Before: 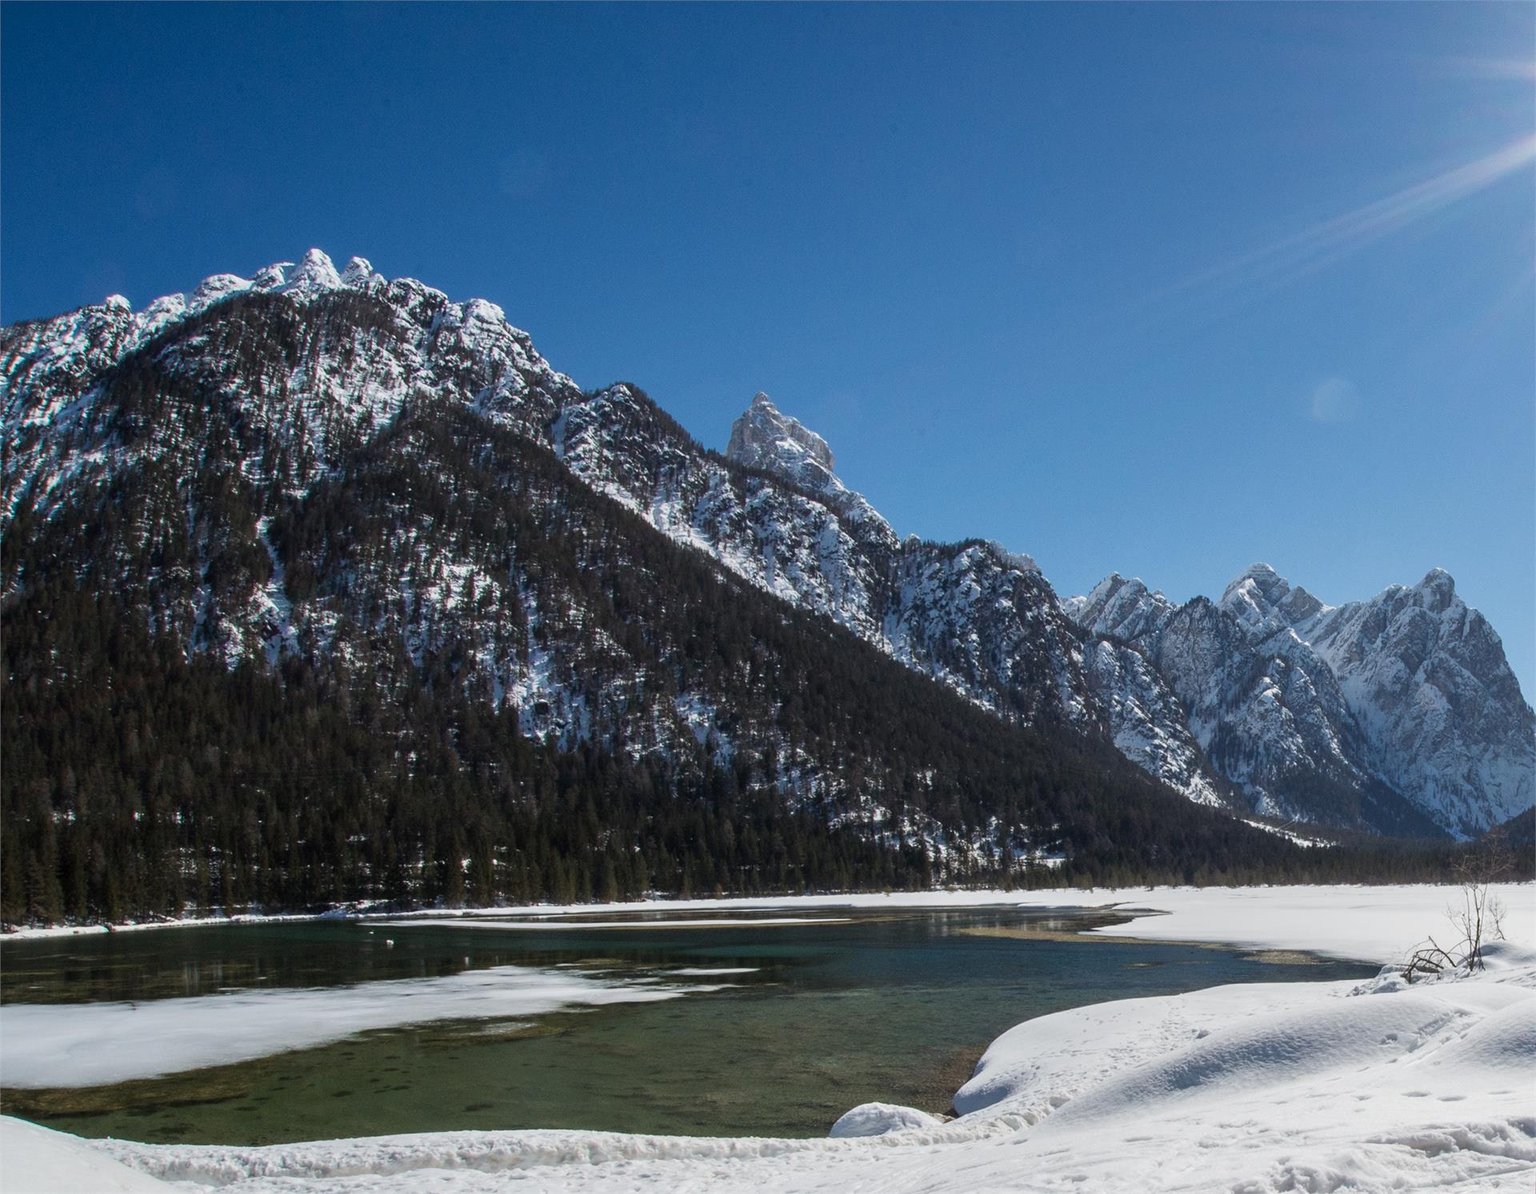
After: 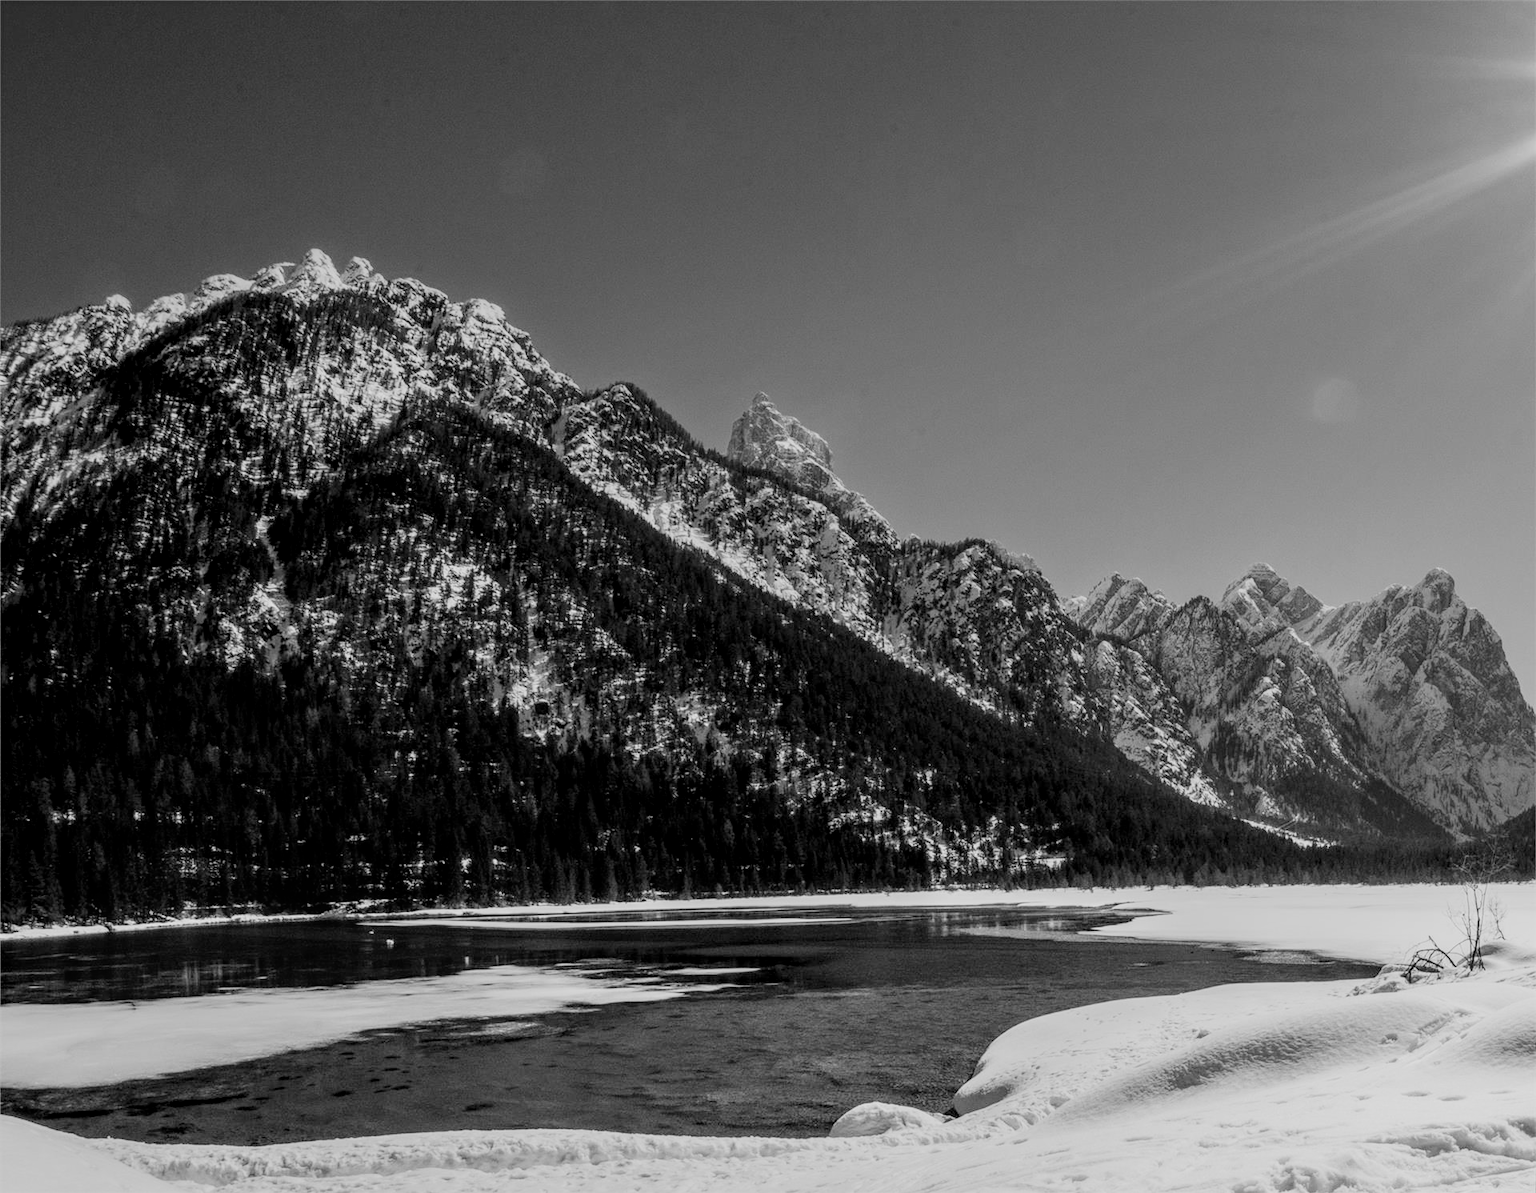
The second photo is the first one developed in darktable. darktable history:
exposure: black level correction 0, exposure 0.7 EV, compensate exposure bias true, compensate highlight preservation false
monochrome: a 26.22, b 42.67, size 0.8
local contrast: detail 130%
filmic rgb: black relative exposure -5 EV, hardness 2.88, contrast 1.3, highlights saturation mix -10%
